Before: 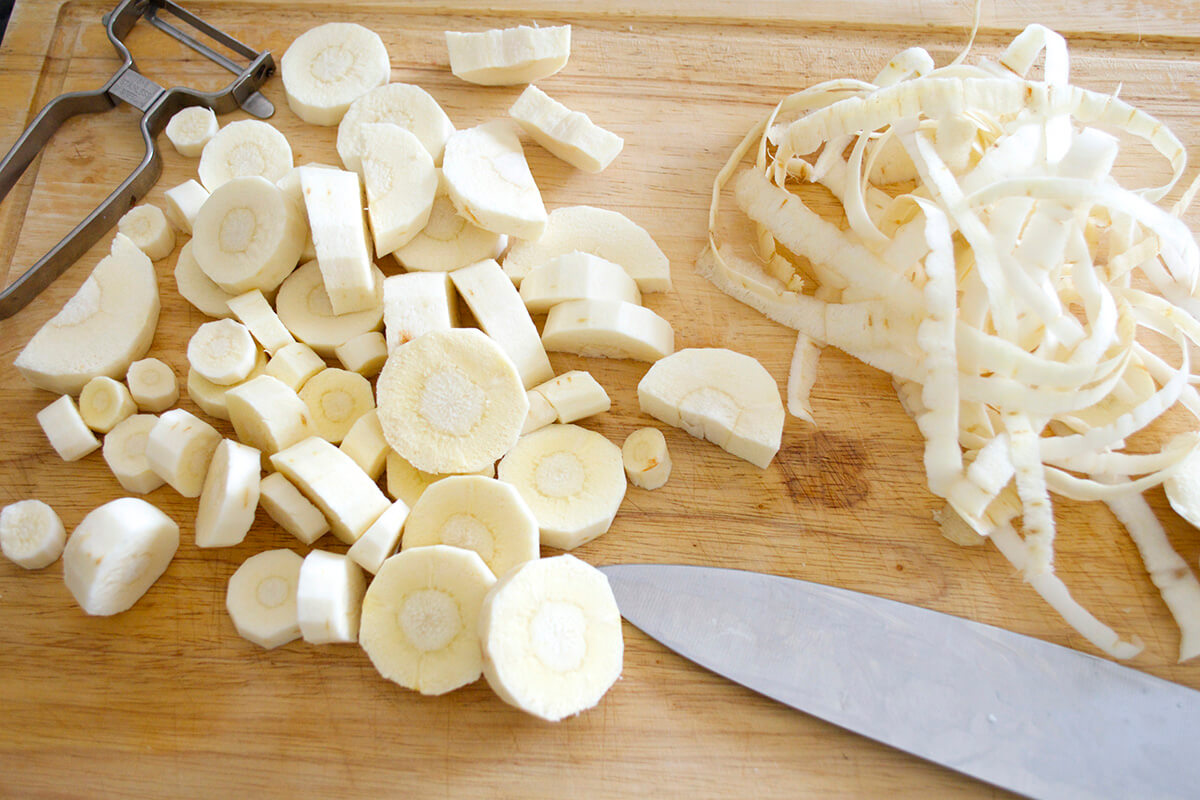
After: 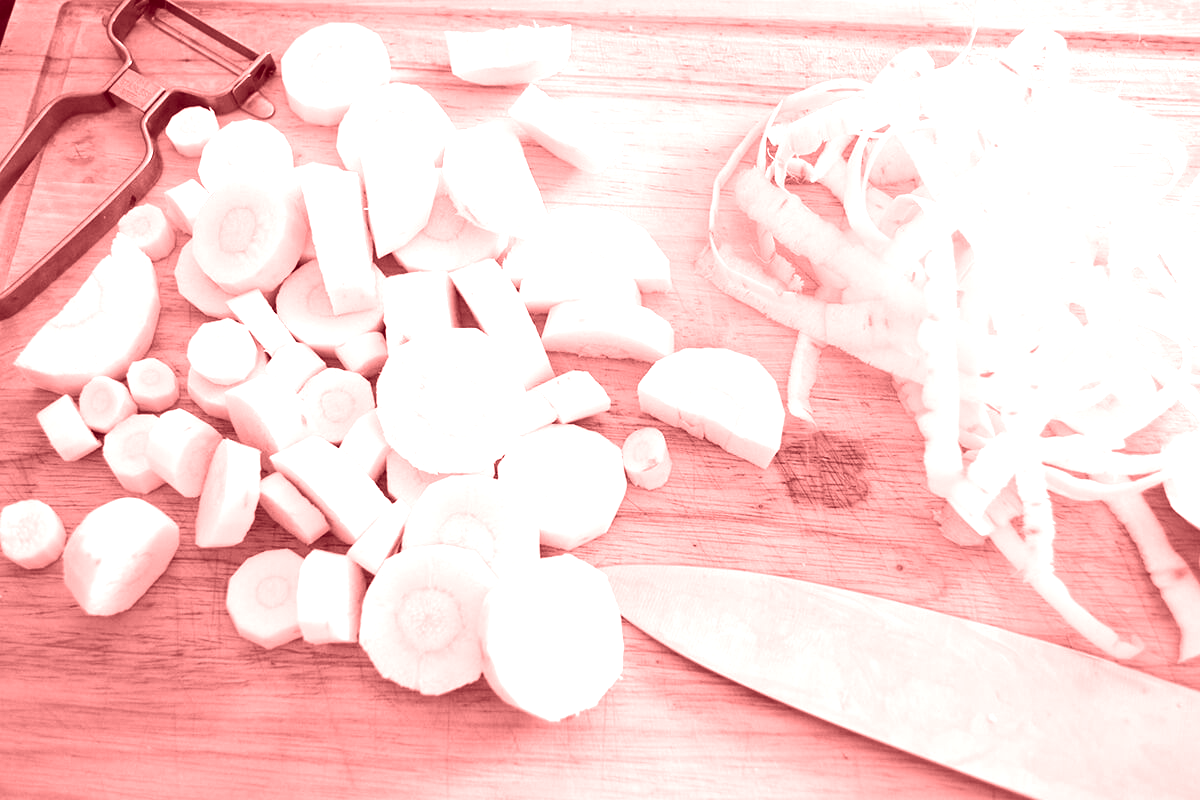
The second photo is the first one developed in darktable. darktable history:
tone equalizer: -8 EV -0.75 EV, -7 EV -0.7 EV, -6 EV -0.6 EV, -5 EV -0.4 EV, -3 EV 0.4 EV, -2 EV 0.6 EV, -1 EV 0.7 EV, +0 EV 0.75 EV, edges refinement/feathering 500, mask exposure compensation -1.57 EV, preserve details no
colorize: saturation 60%, source mix 100%
color balance rgb: perceptual saturation grading › global saturation 25%, global vibrance 20%
